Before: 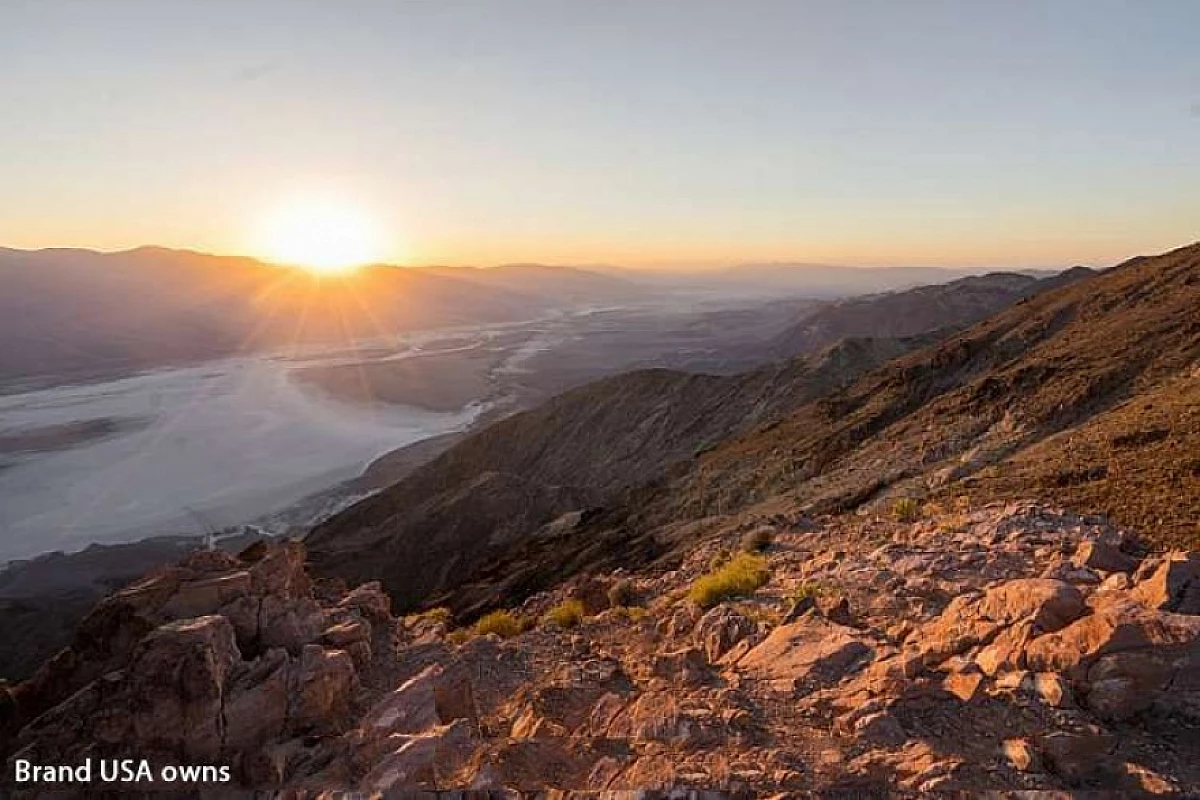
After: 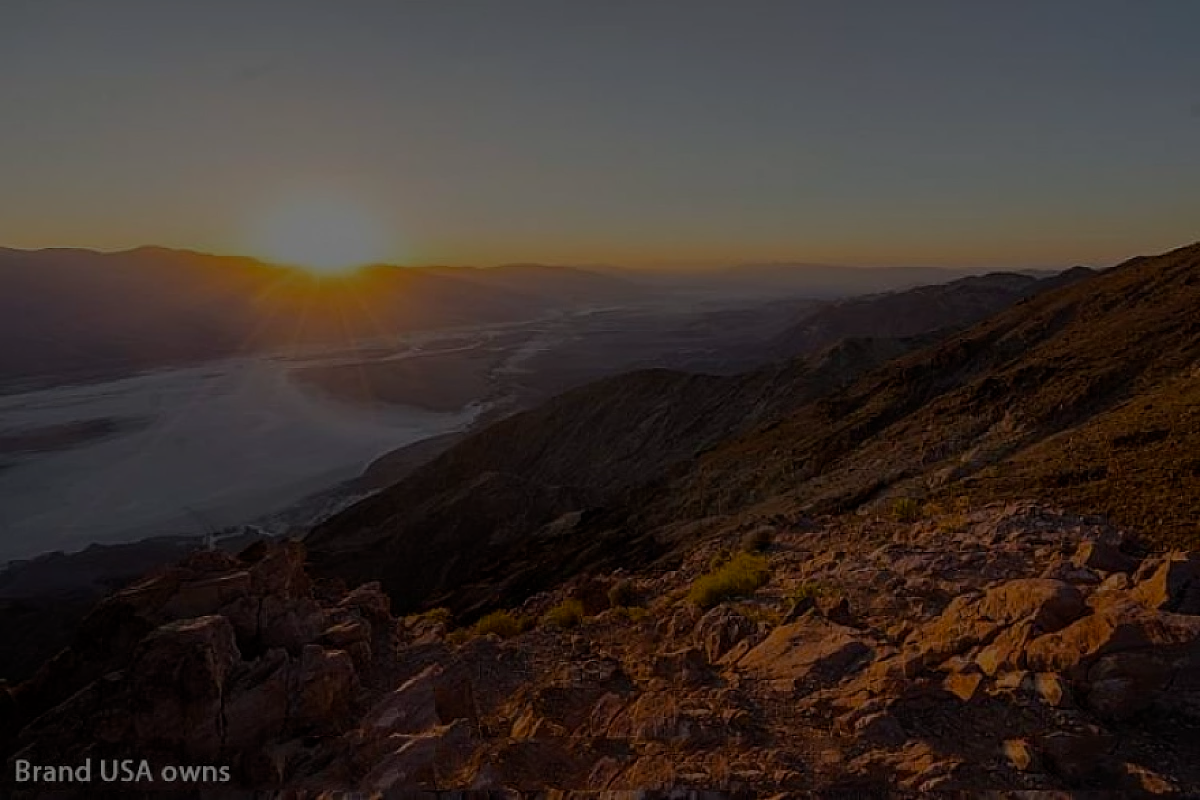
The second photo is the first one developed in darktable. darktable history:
color balance rgb: perceptual saturation grading › global saturation 25%, global vibrance 20%
contrast brightness saturation: saturation -0.05
exposure: exposure -2.446 EV, compensate highlight preservation false
